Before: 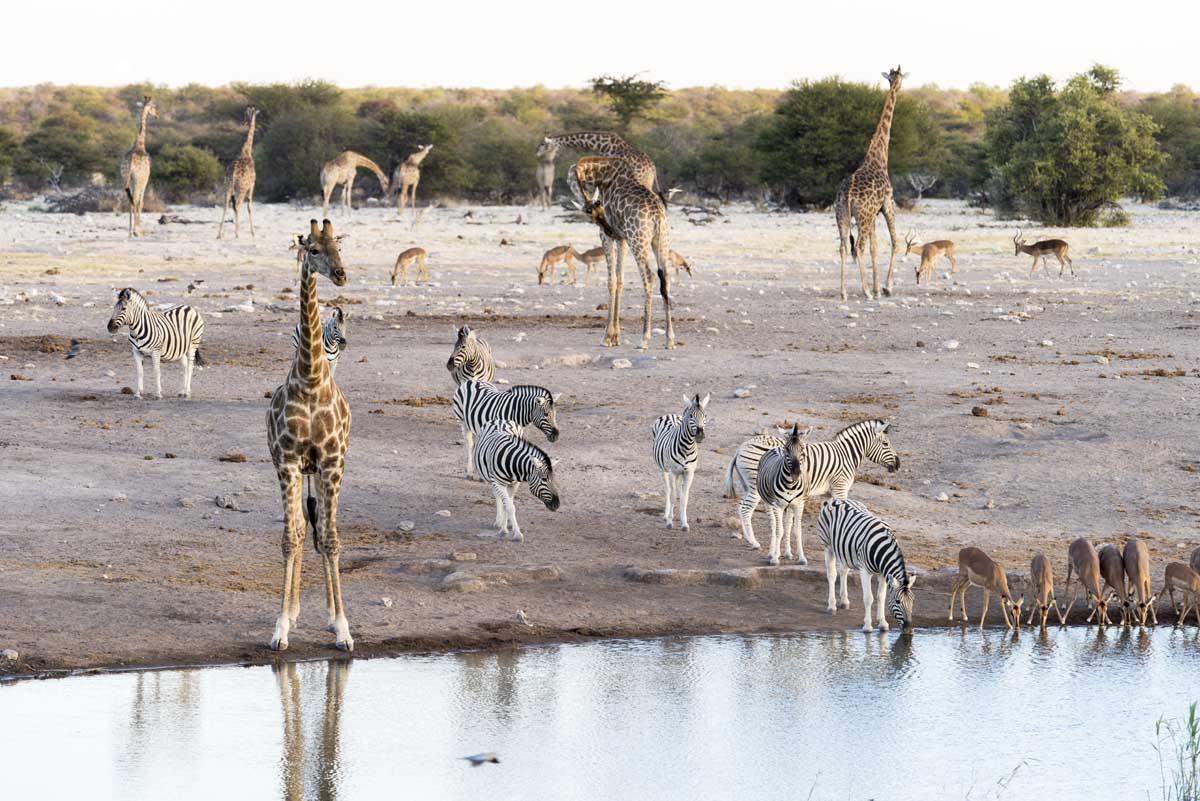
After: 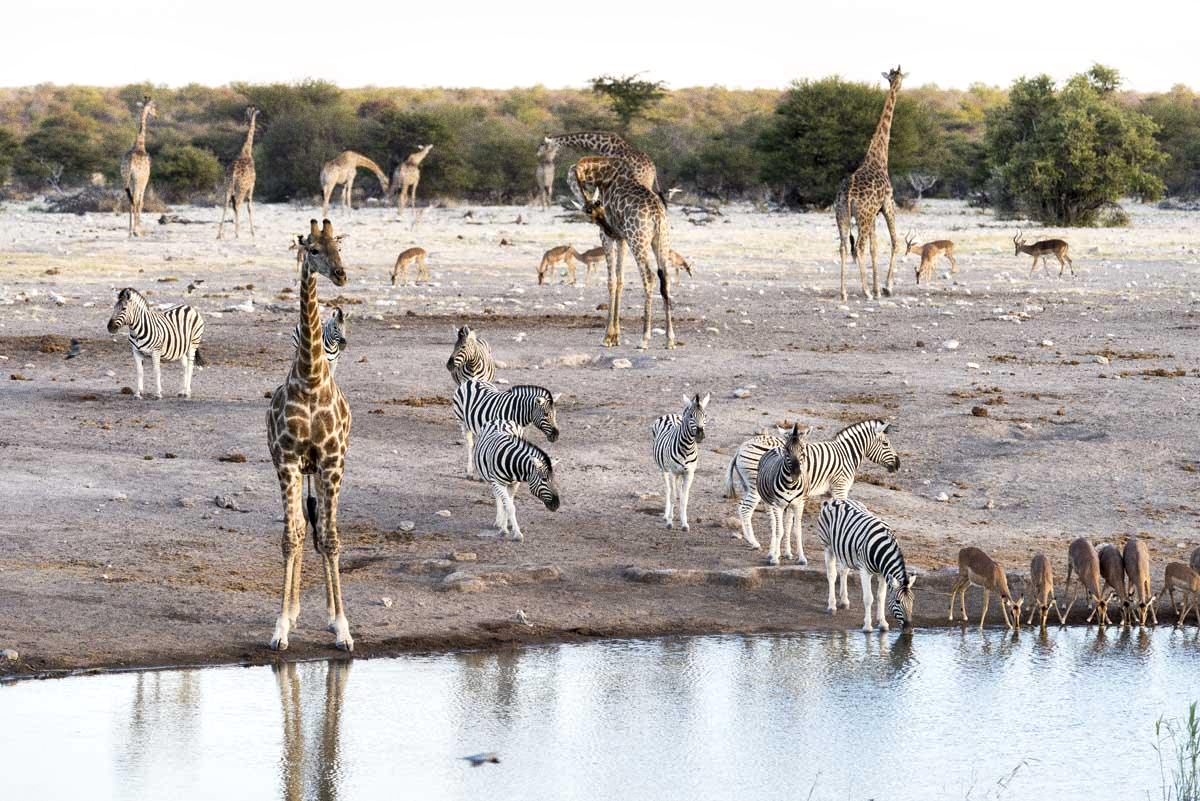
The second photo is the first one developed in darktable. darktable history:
local contrast: mode bilateral grid, contrast 20, coarseness 50, detail 148%, midtone range 0.2
grain: coarseness 22.88 ISO
